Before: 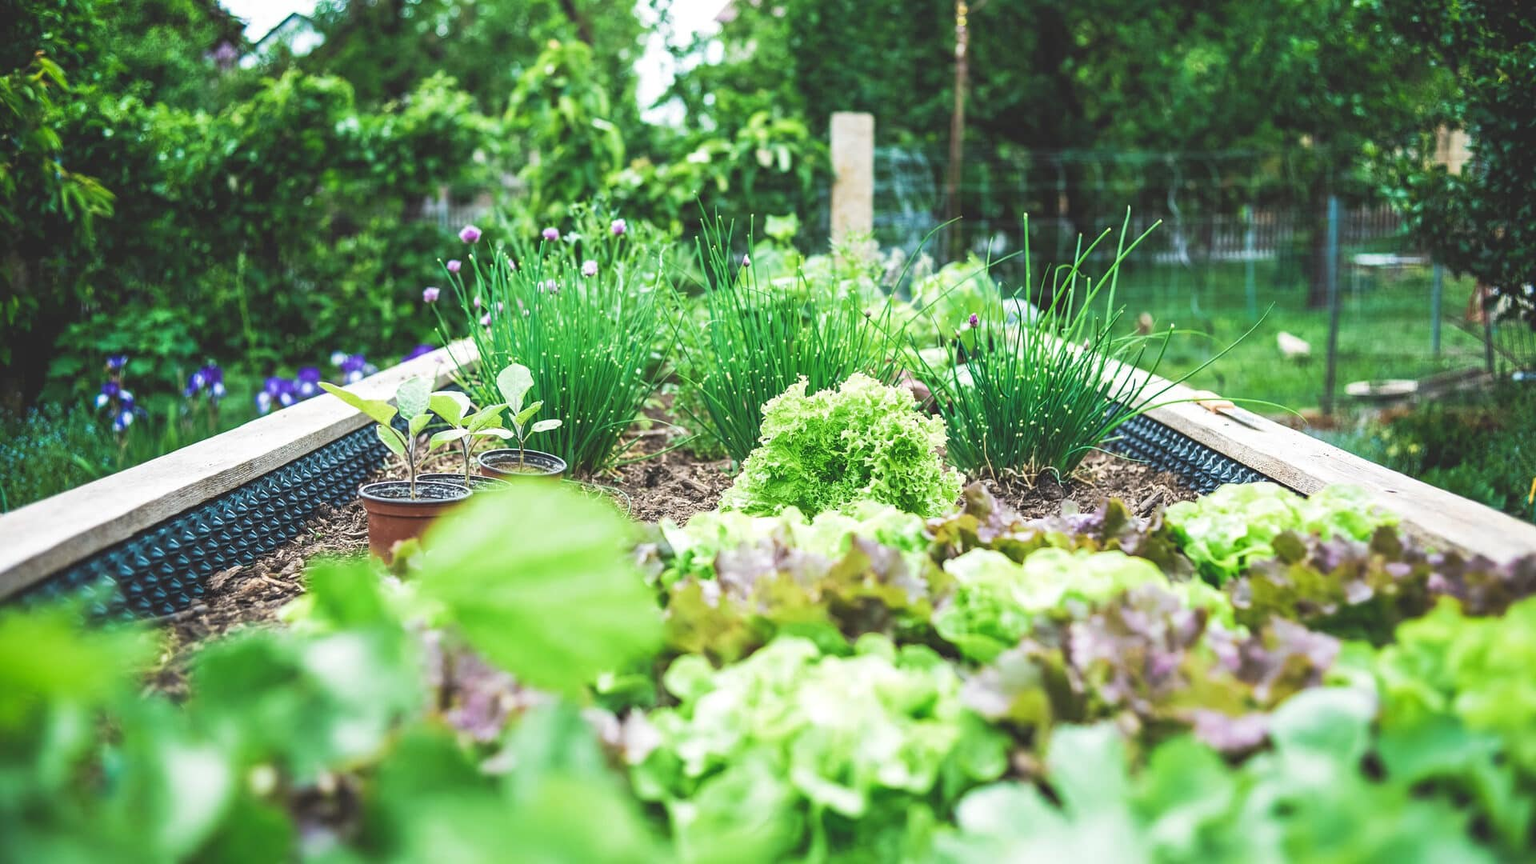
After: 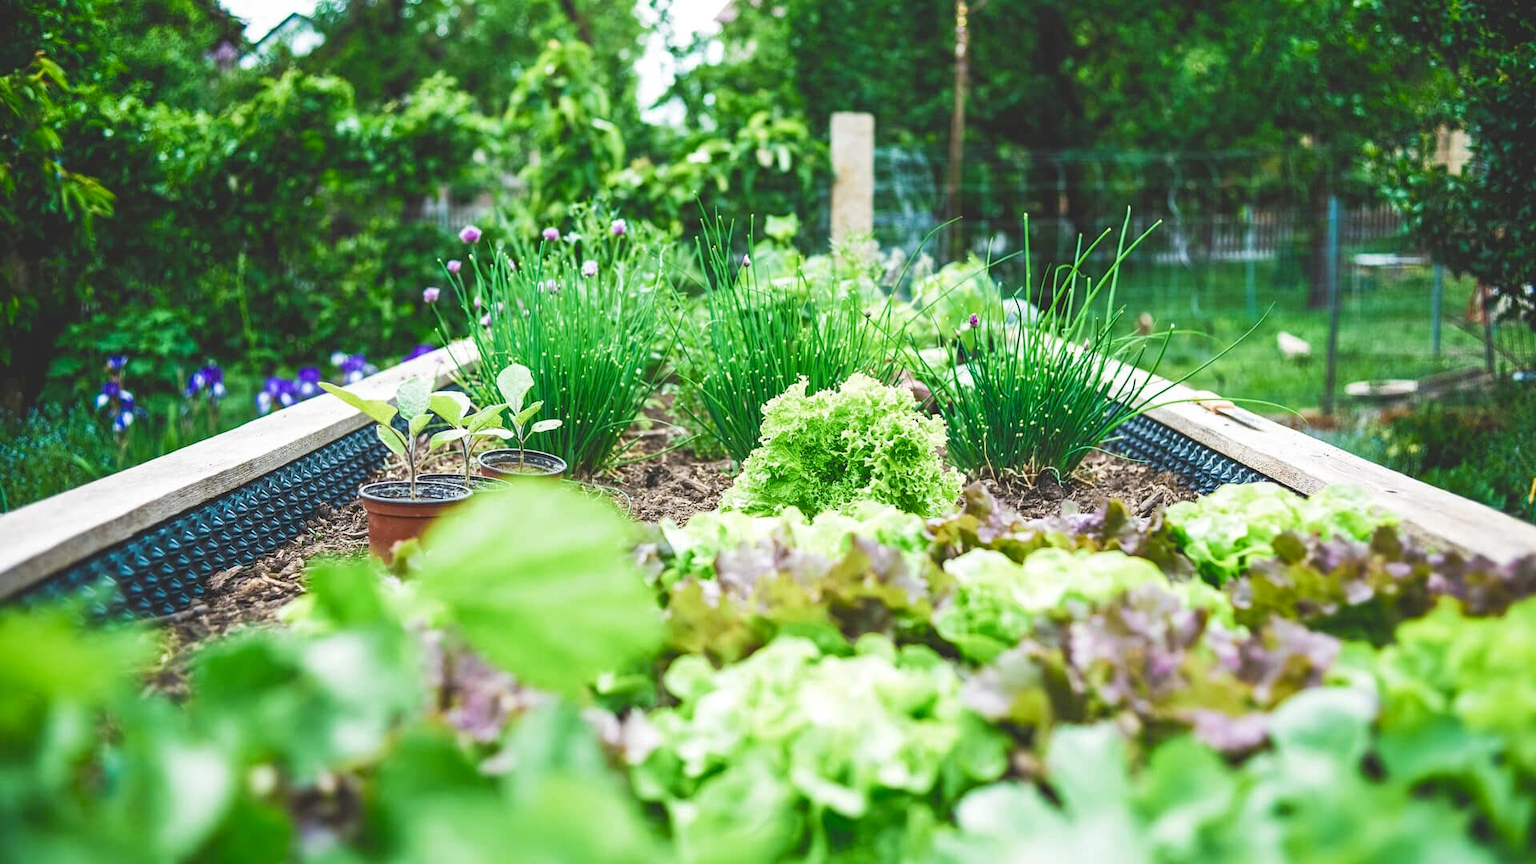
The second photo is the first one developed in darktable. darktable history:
color balance rgb: perceptual saturation grading › global saturation 20%, perceptual saturation grading › highlights -25%, perceptual saturation grading › shadows 25%
rgb levels: preserve colors max RGB
